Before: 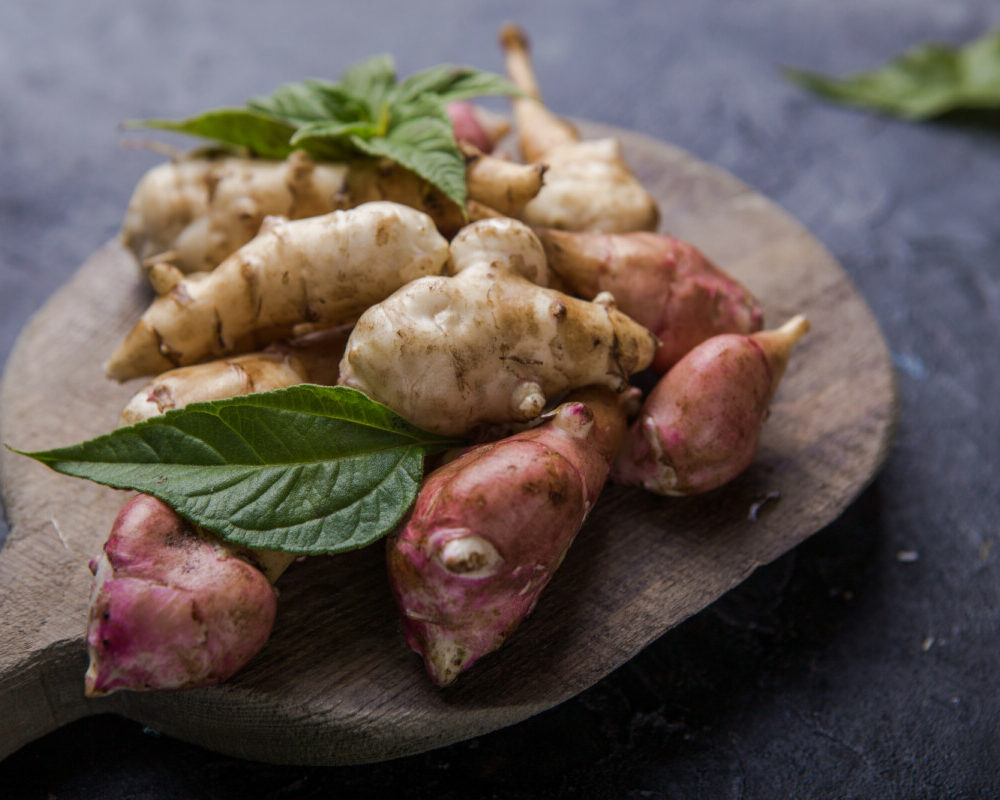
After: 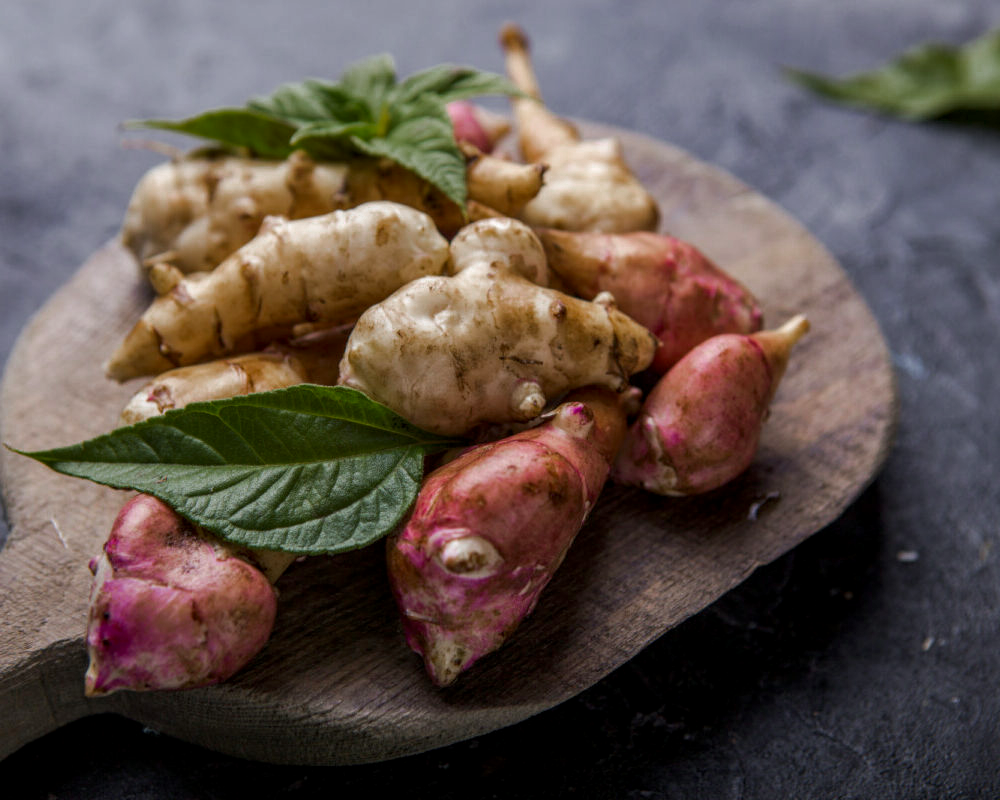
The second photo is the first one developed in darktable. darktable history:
color zones: curves: ch0 [(0, 0.48) (0.209, 0.398) (0.305, 0.332) (0.429, 0.493) (0.571, 0.5) (0.714, 0.5) (0.857, 0.5) (1, 0.48)]; ch1 [(0, 0.633) (0.143, 0.586) (0.286, 0.489) (0.429, 0.448) (0.571, 0.31) (0.714, 0.335) (0.857, 0.492) (1, 0.633)]; ch2 [(0, 0.448) (0.143, 0.498) (0.286, 0.5) (0.429, 0.5) (0.571, 0.5) (0.714, 0.5) (0.857, 0.5) (1, 0.448)]
local contrast: on, module defaults
